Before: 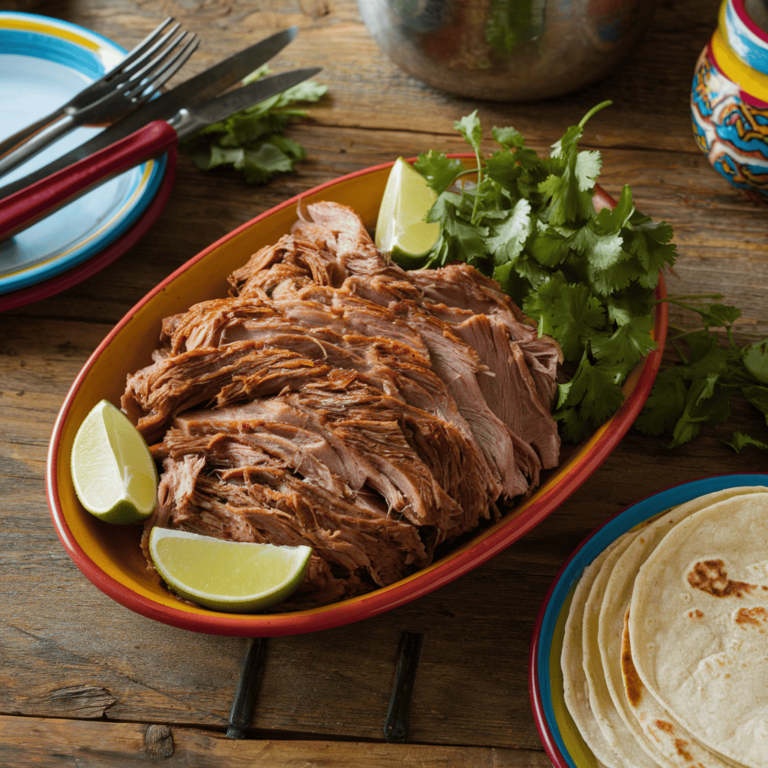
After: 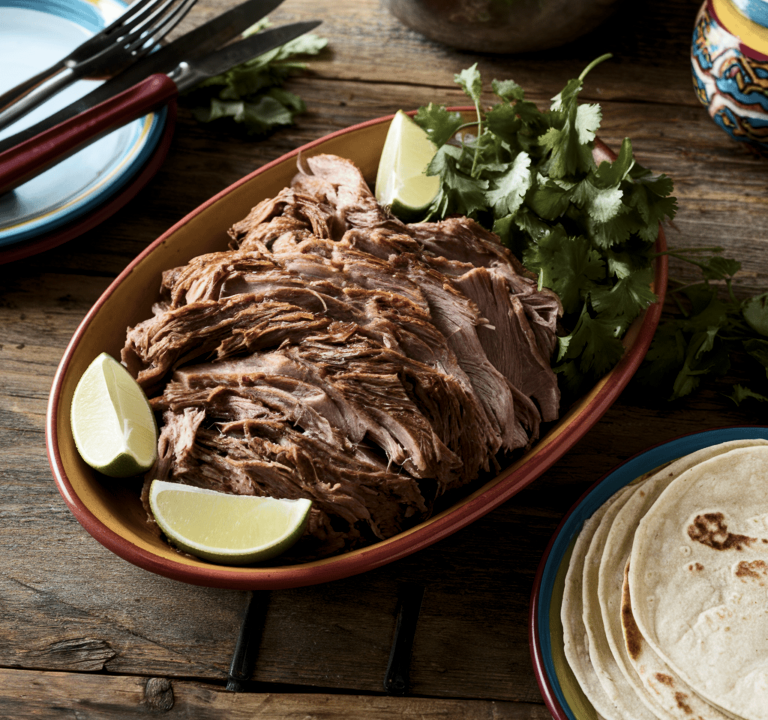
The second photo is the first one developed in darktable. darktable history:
crop and rotate: top 6.25%
contrast brightness saturation: contrast 0.25, saturation -0.31
levels: levels [0.026, 0.507, 0.987]
